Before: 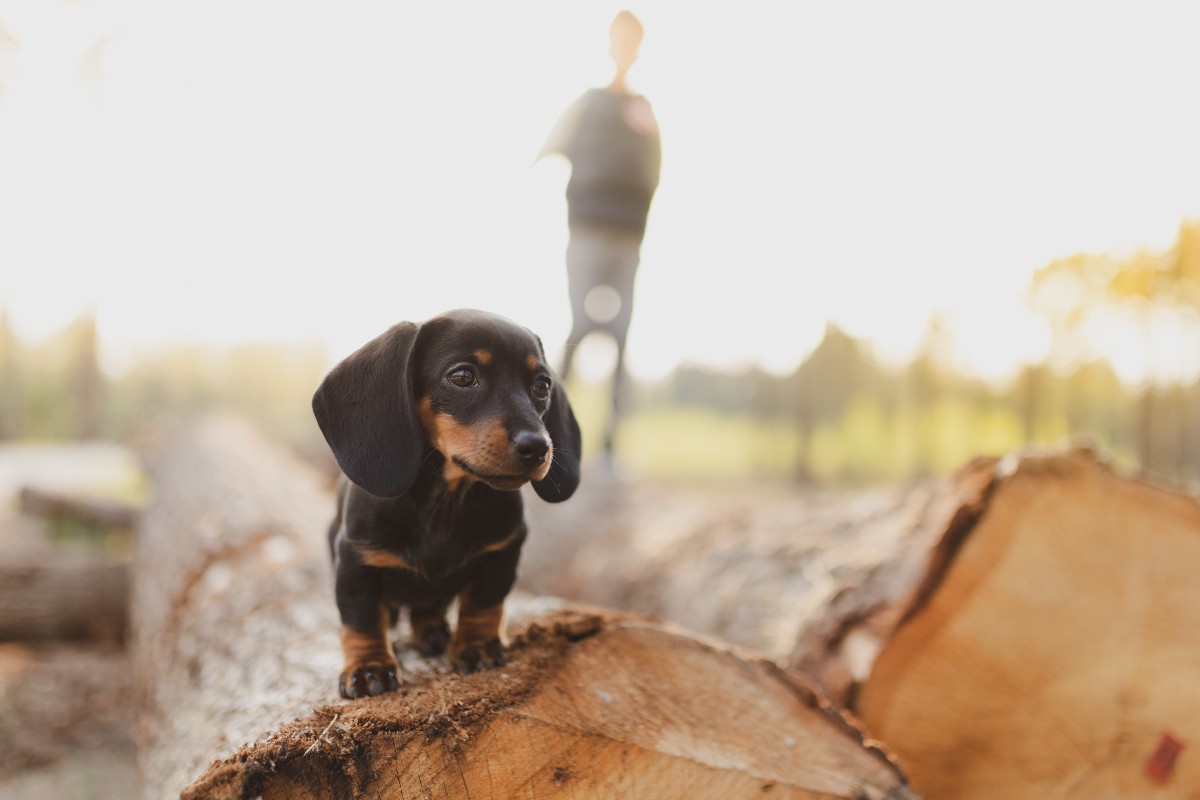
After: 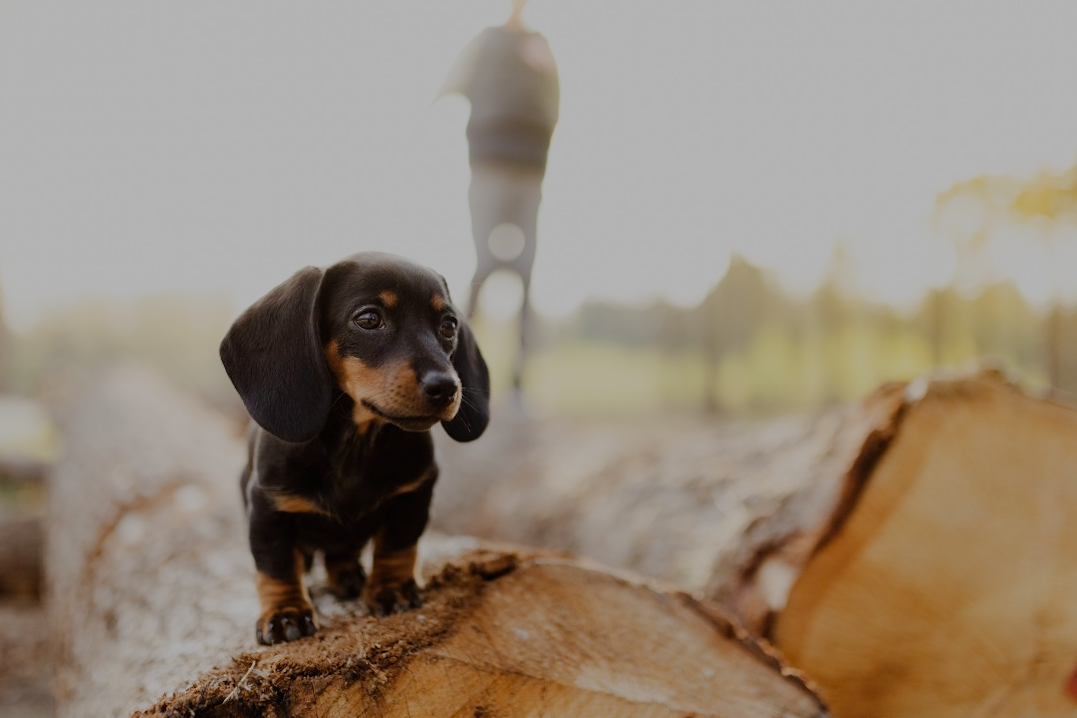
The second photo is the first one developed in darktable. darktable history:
exposure: black level correction 0.001, exposure 0.191 EV, compensate highlight preservation false
crop and rotate: angle 1.96°, left 5.673%, top 5.673%
tone equalizer: on, module defaults
filmic rgb: middle gray luminance 30%, black relative exposure -9 EV, white relative exposure 7 EV, threshold 6 EV, target black luminance 0%, hardness 2.94, latitude 2.04%, contrast 0.963, highlights saturation mix 5%, shadows ↔ highlights balance 12.16%, add noise in highlights 0, preserve chrominance no, color science v3 (2019), use custom middle-gray values true, iterations of high-quality reconstruction 0, contrast in highlights soft, enable highlight reconstruction true
